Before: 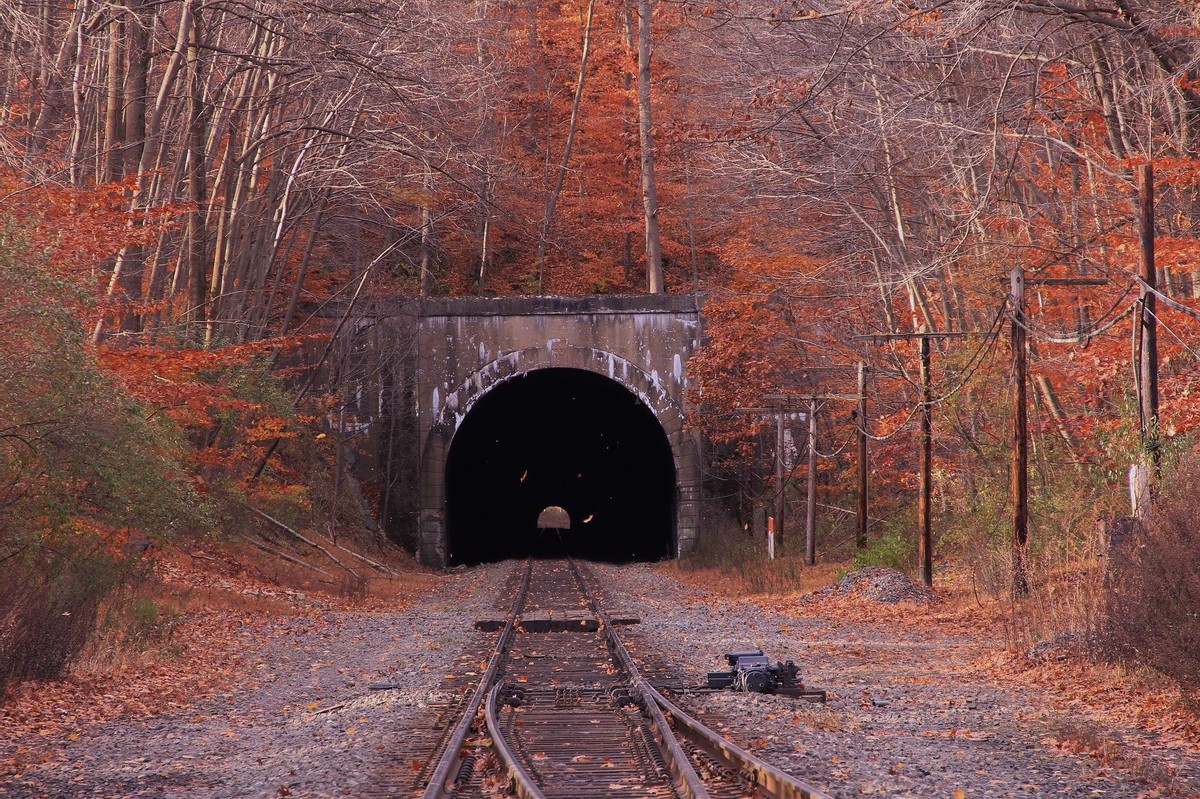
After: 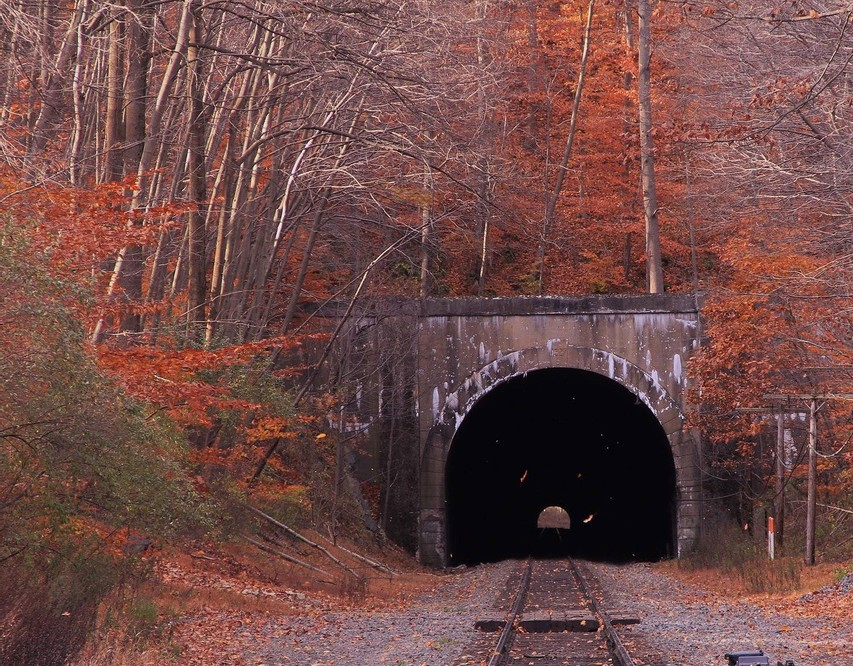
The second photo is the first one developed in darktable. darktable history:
exposure: exposure 0.078 EV, compensate highlight preservation false
crop: right 28.885%, bottom 16.626%
